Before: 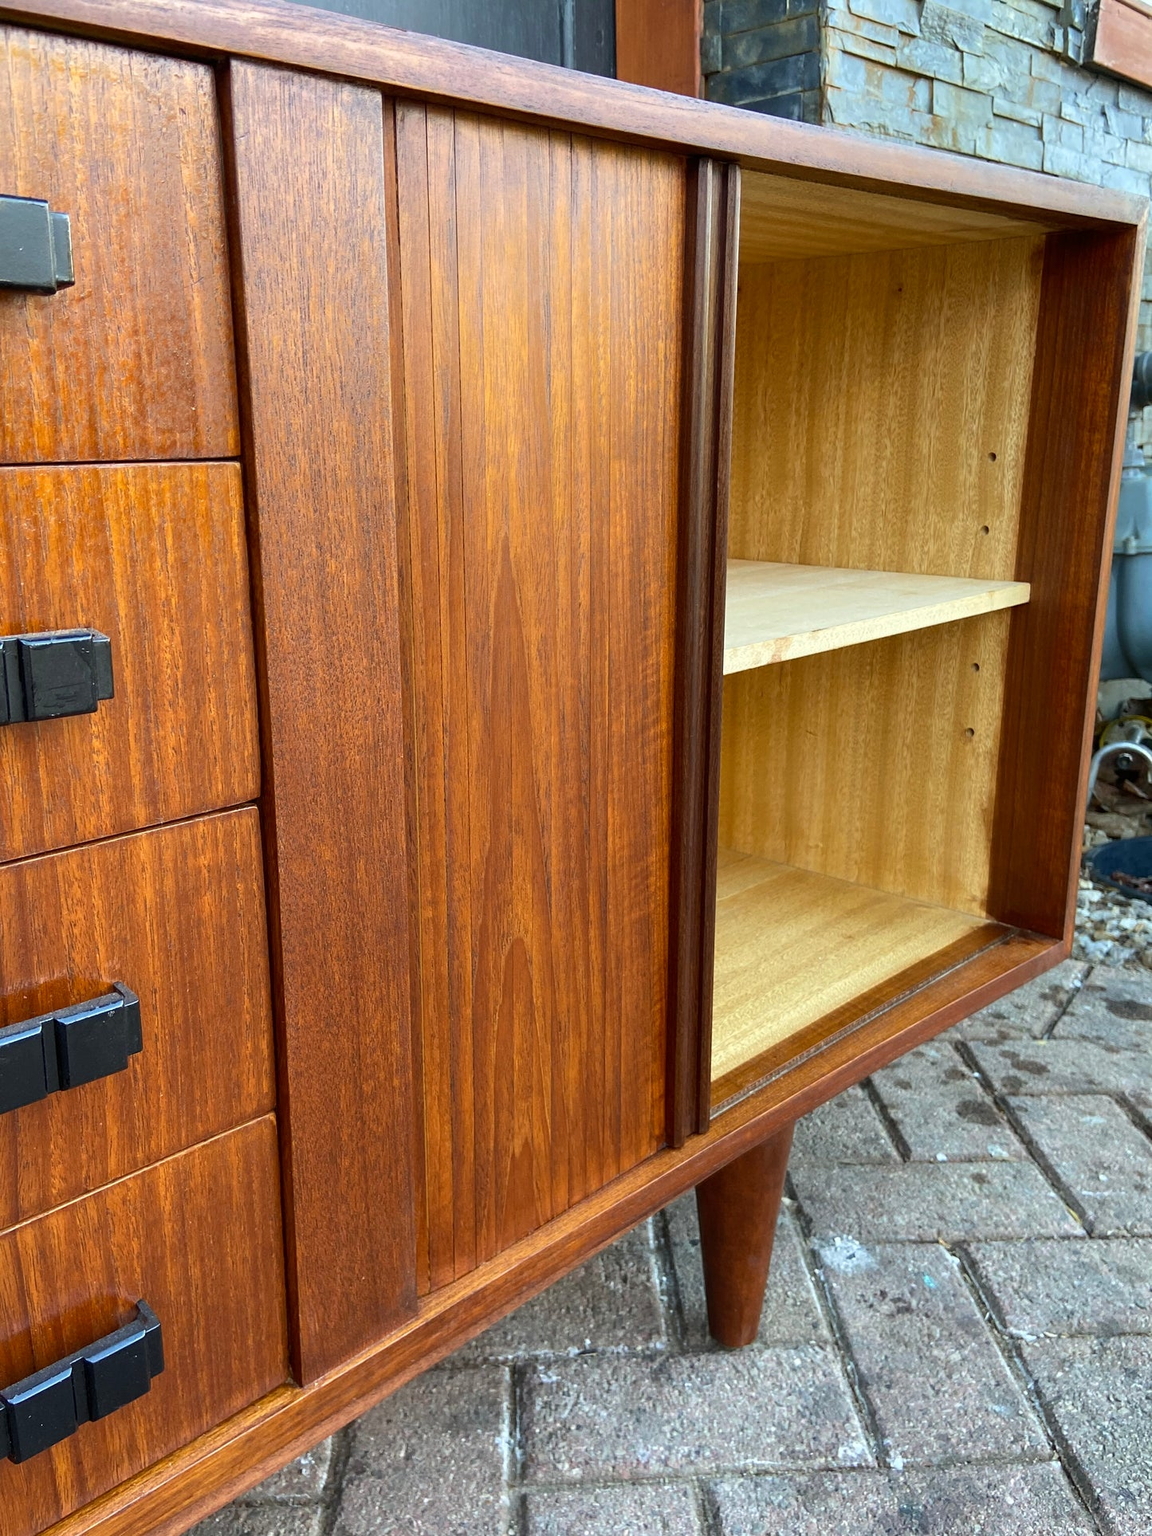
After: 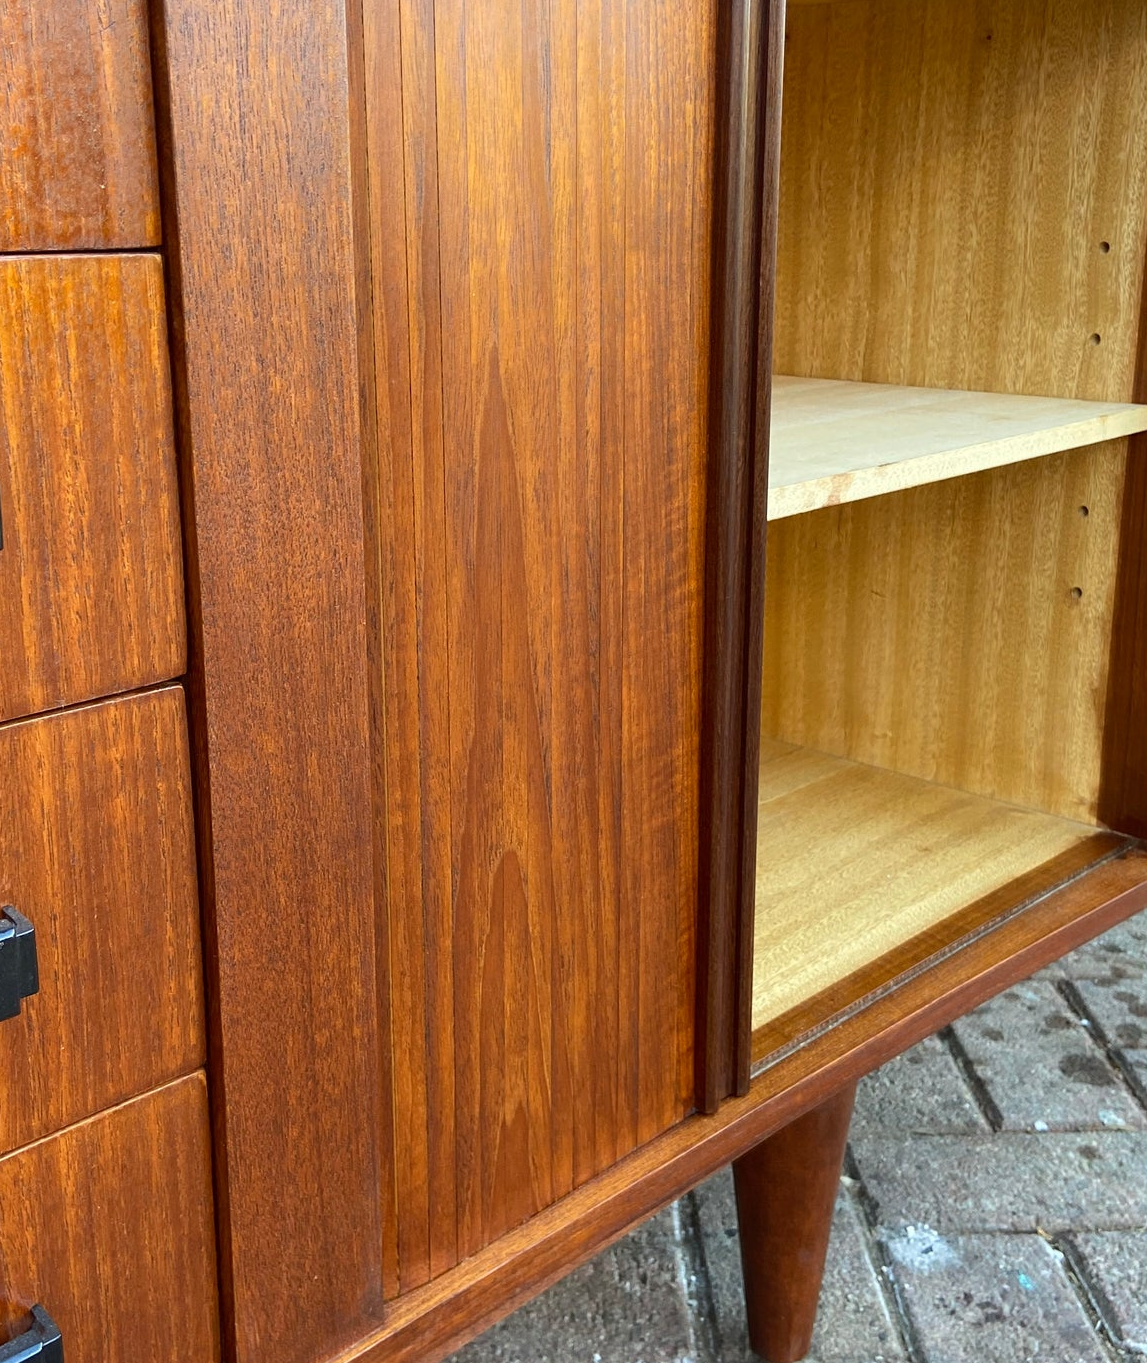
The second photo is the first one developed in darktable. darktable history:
crop: left 9.712%, top 16.928%, right 10.845%, bottom 12.332%
